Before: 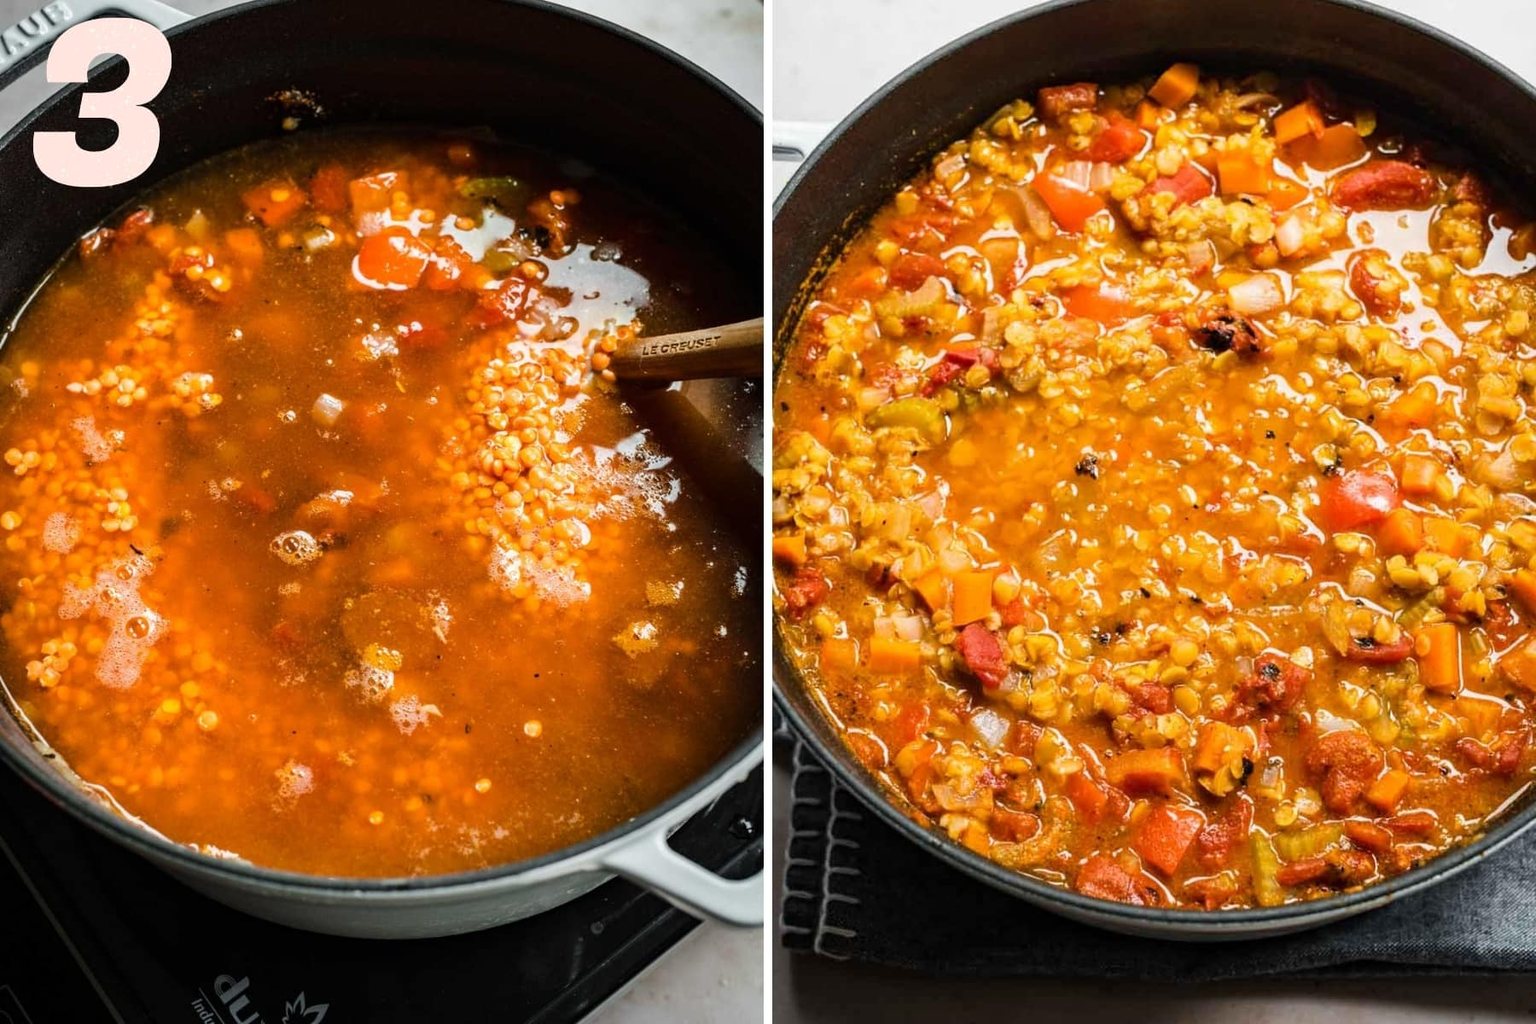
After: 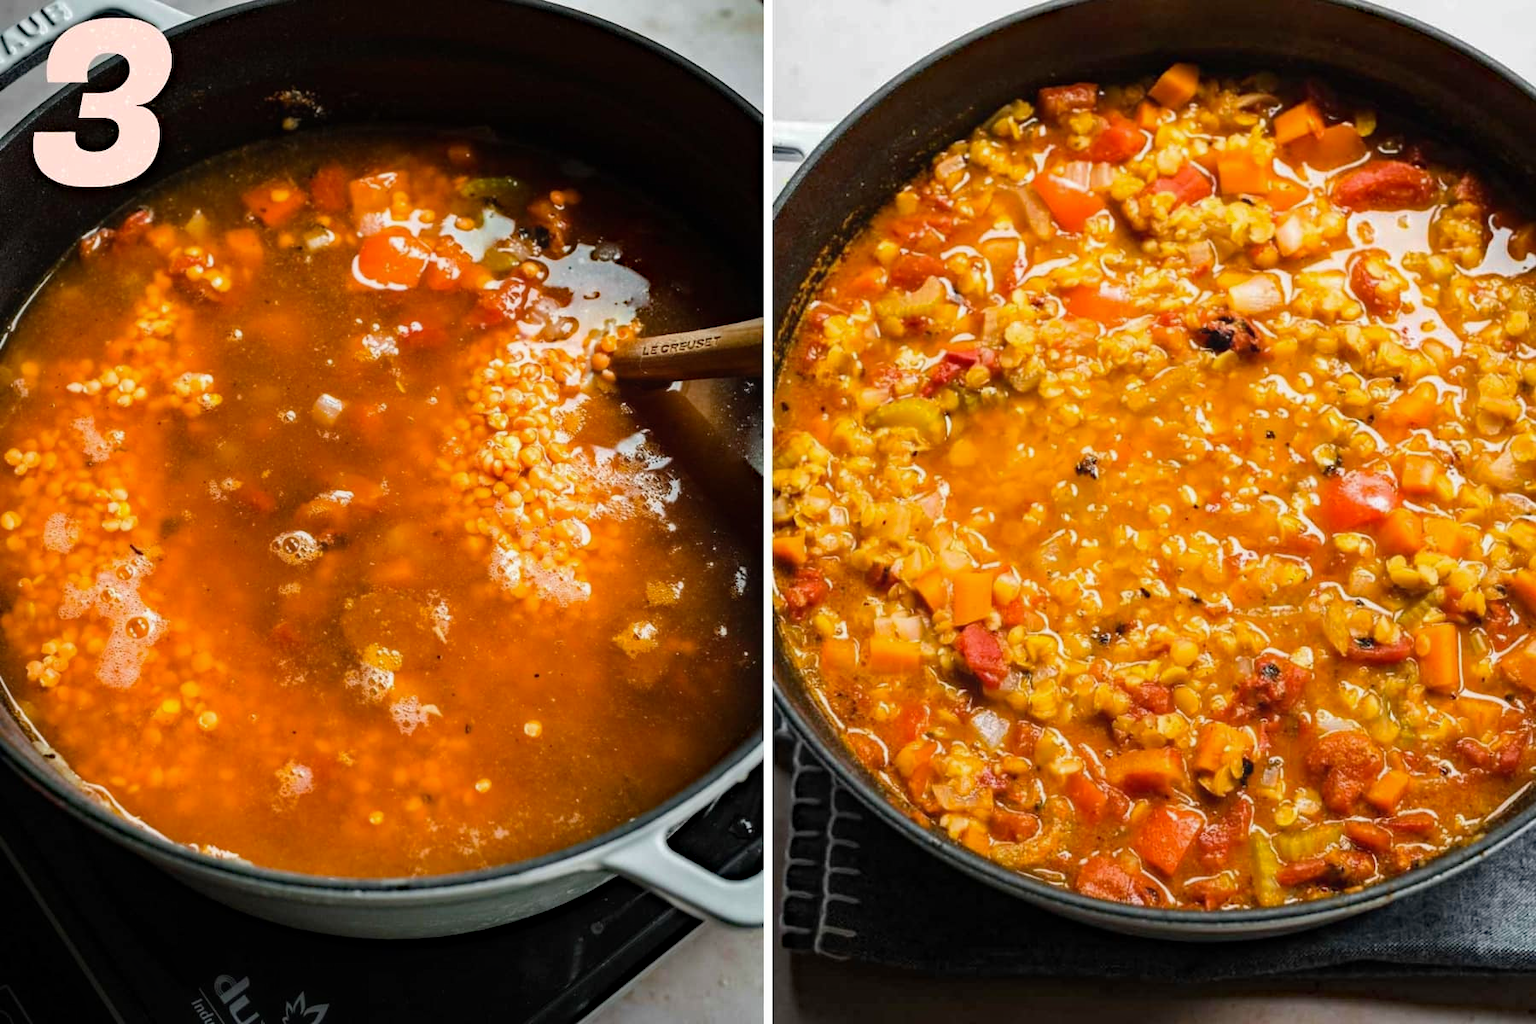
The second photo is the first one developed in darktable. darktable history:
haze removal: strength 0.388, distance 0.215, compatibility mode true
contrast equalizer: y [[0.5, 0.542, 0.583, 0.625, 0.667, 0.708], [0.5 ×6], [0.5 ×6], [0 ×6], [0 ×6]], mix -0.189
